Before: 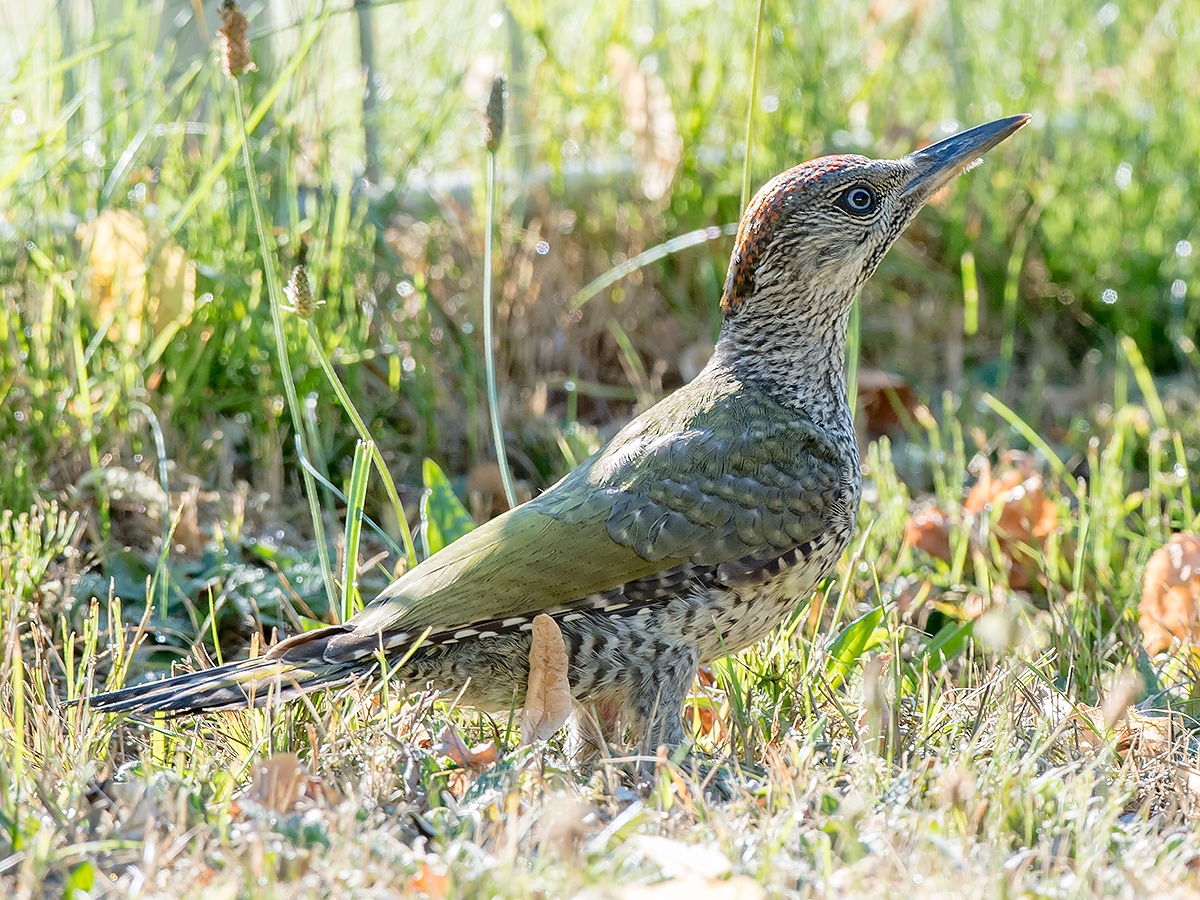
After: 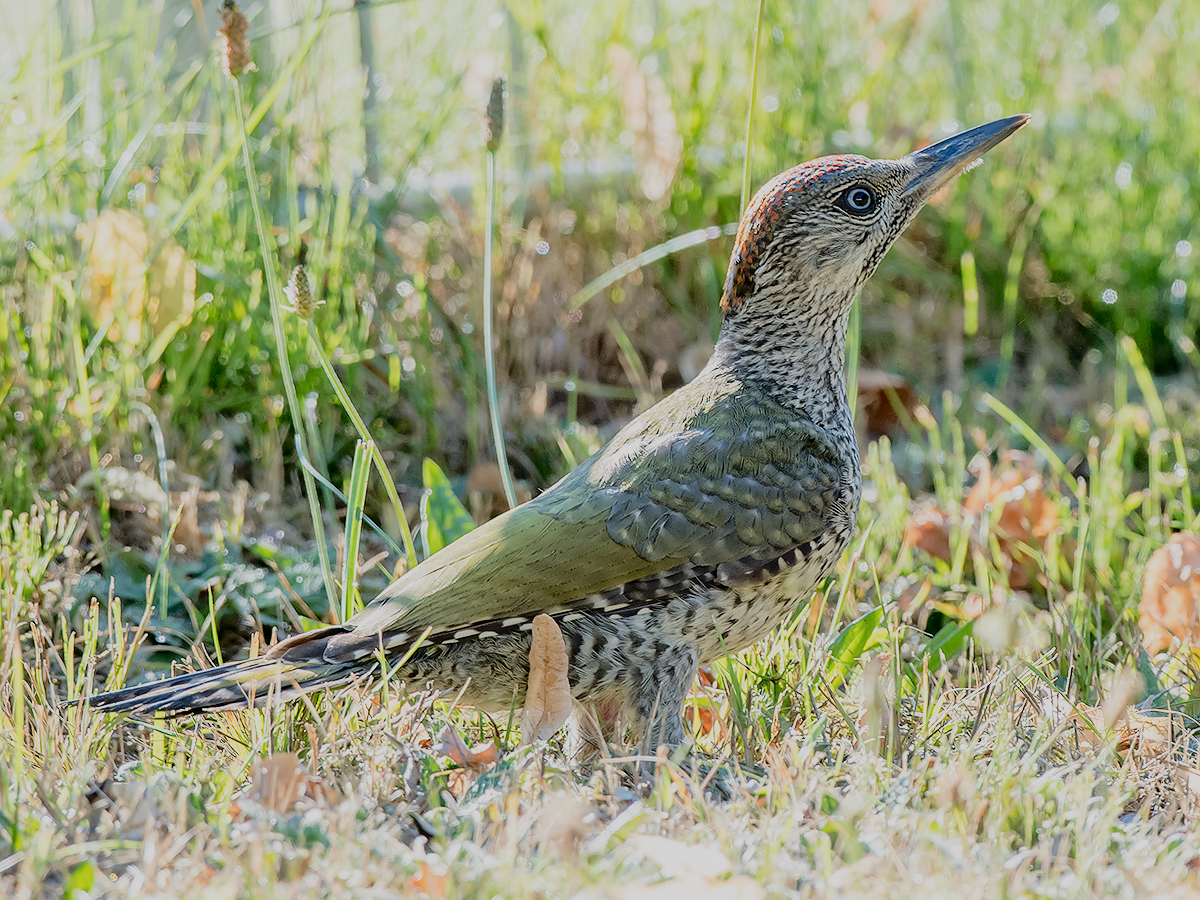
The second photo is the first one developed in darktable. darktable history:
filmic rgb: black relative exposure -7.65 EV, white relative exposure 4.56 EV, hardness 3.61, contrast in shadows safe
